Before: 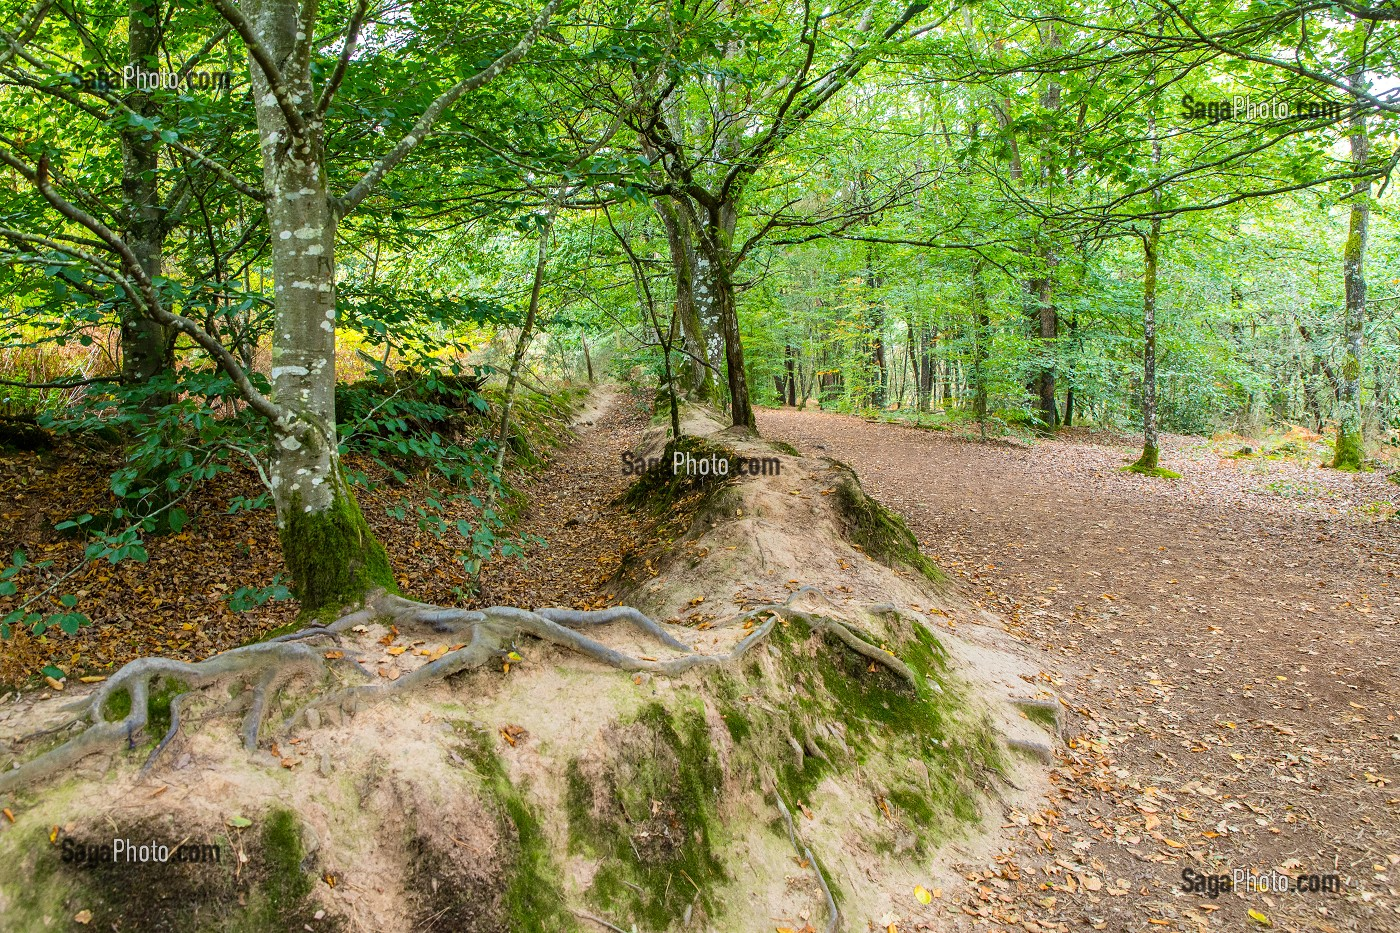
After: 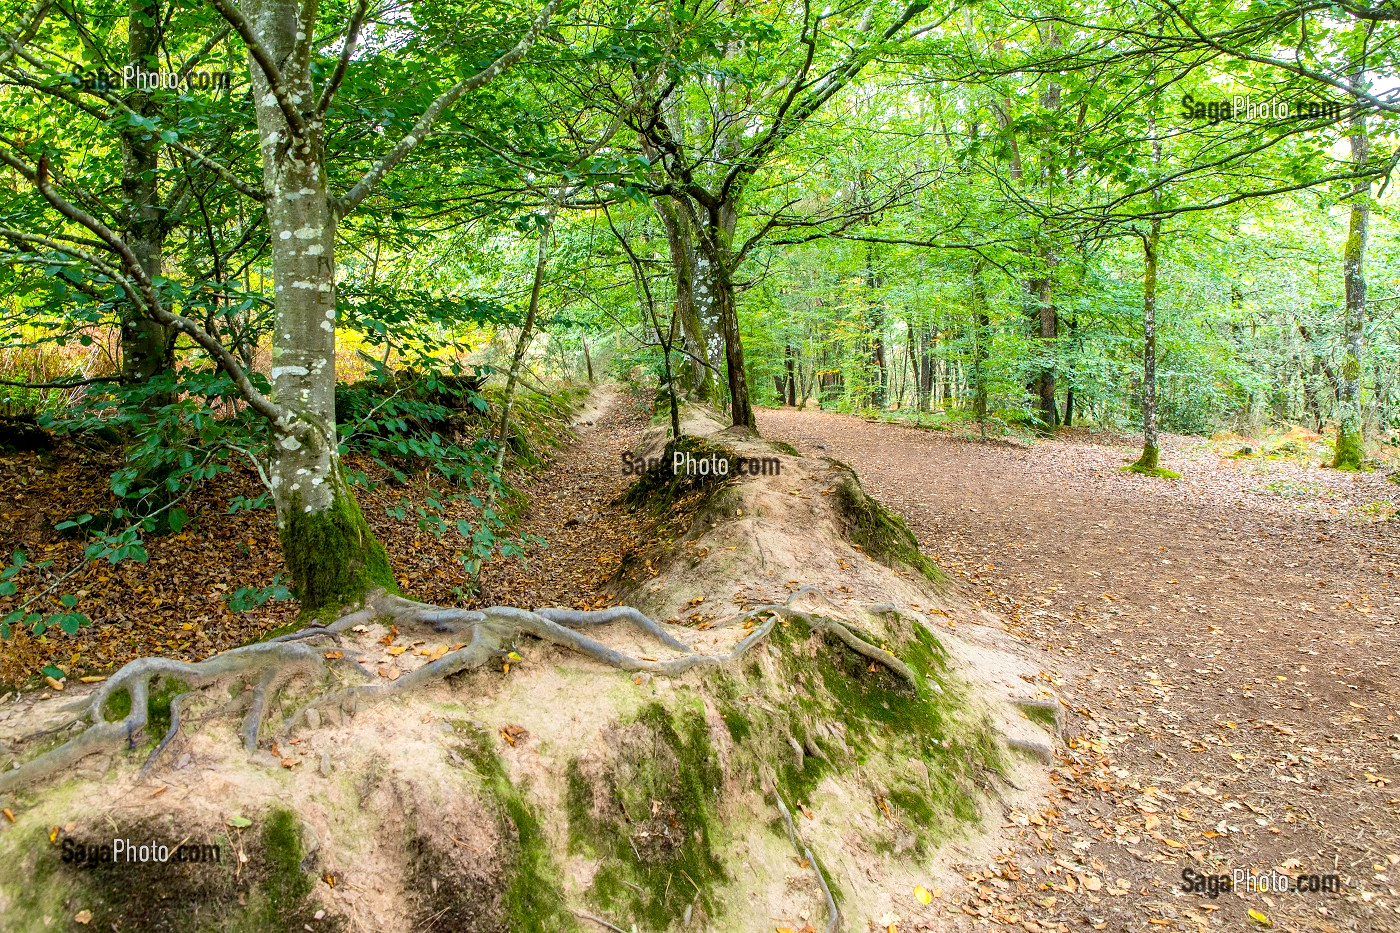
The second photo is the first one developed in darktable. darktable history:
exposure: black level correction 0.005, exposure 0.28 EV, compensate exposure bias true, compensate highlight preservation false
